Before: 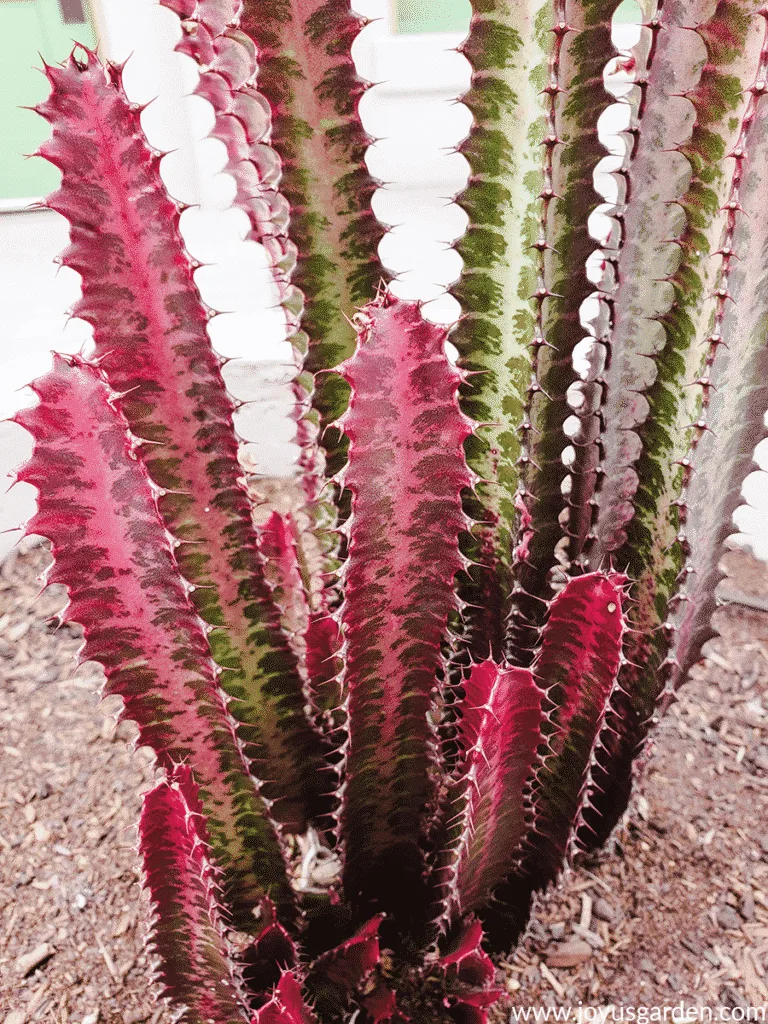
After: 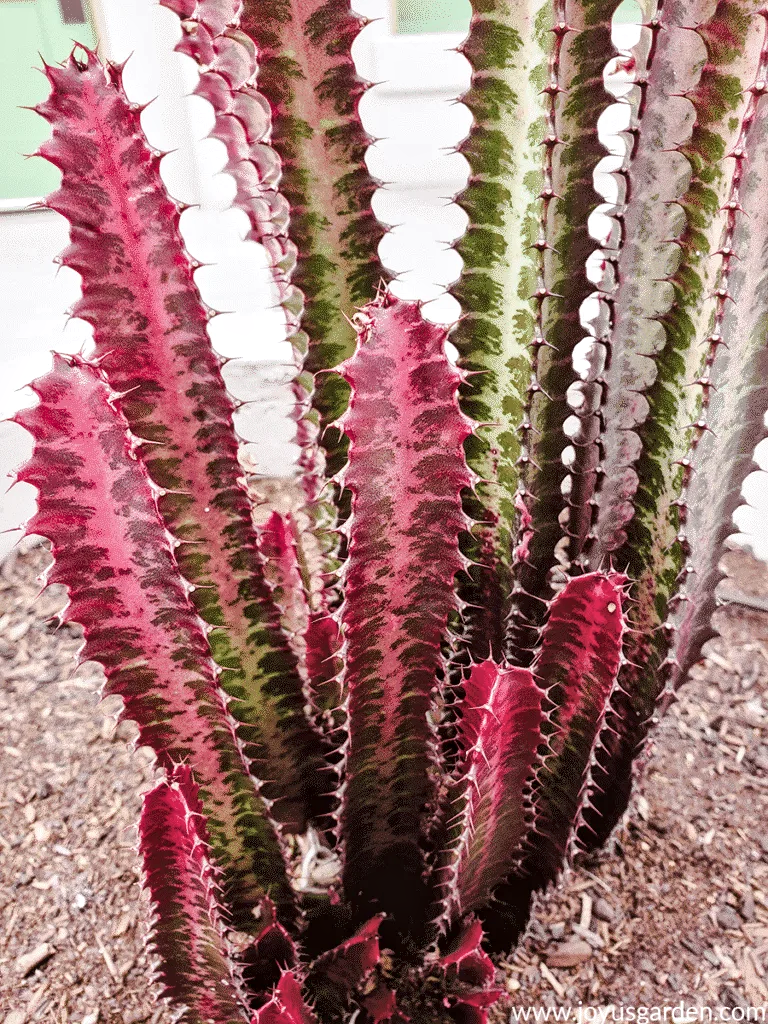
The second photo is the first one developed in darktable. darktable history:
local contrast: mode bilateral grid, contrast 20, coarseness 20, detail 150%, midtone range 0.2
